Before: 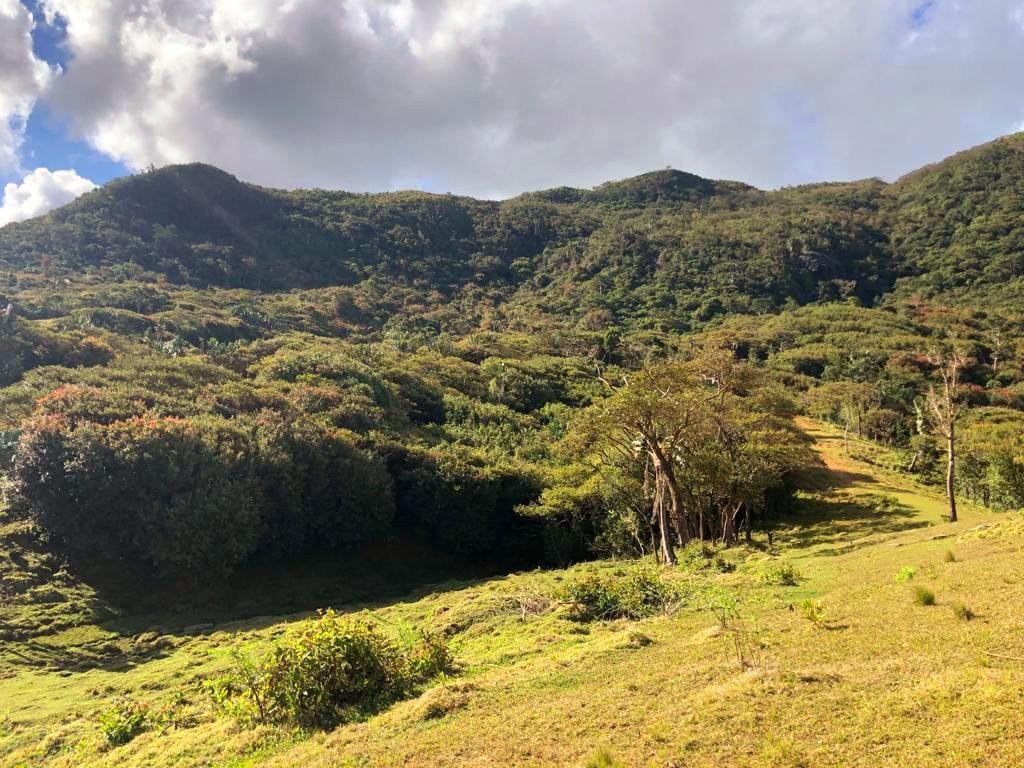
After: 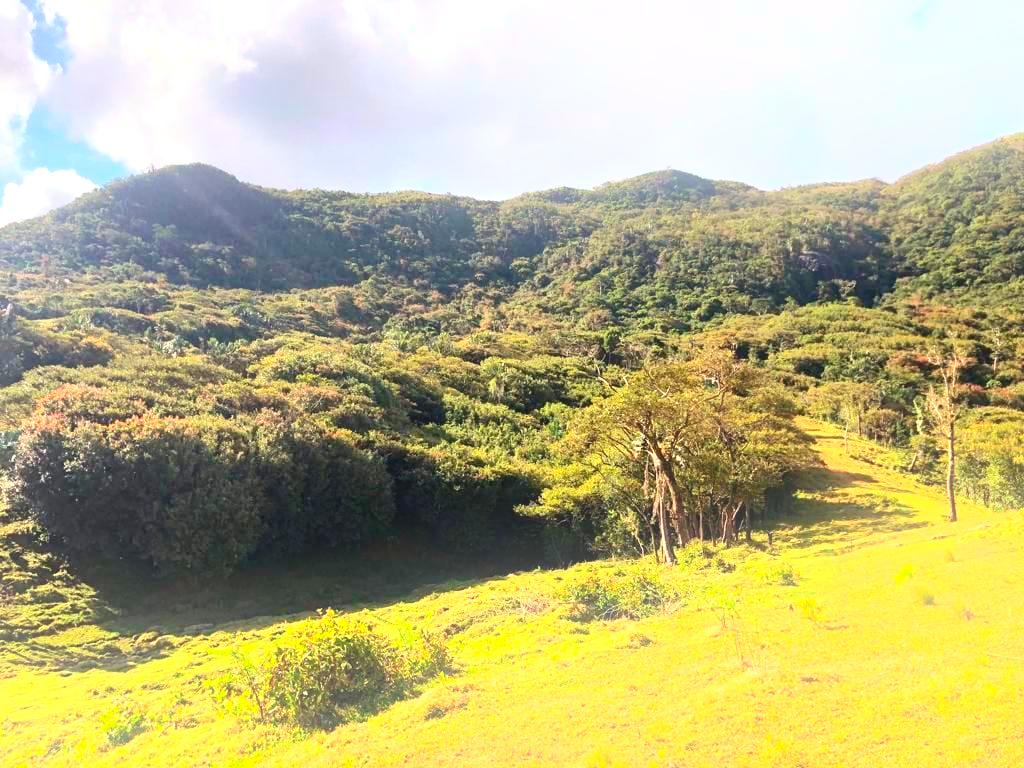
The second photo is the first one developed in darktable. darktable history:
exposure: exposure 0.564 EV, compensate highlight preservation false
contrast brightness saturation: contrast 0.2, brightness 0.16, saturation 0.22
bloom: size 15%, threshold 97%, strength 7%
